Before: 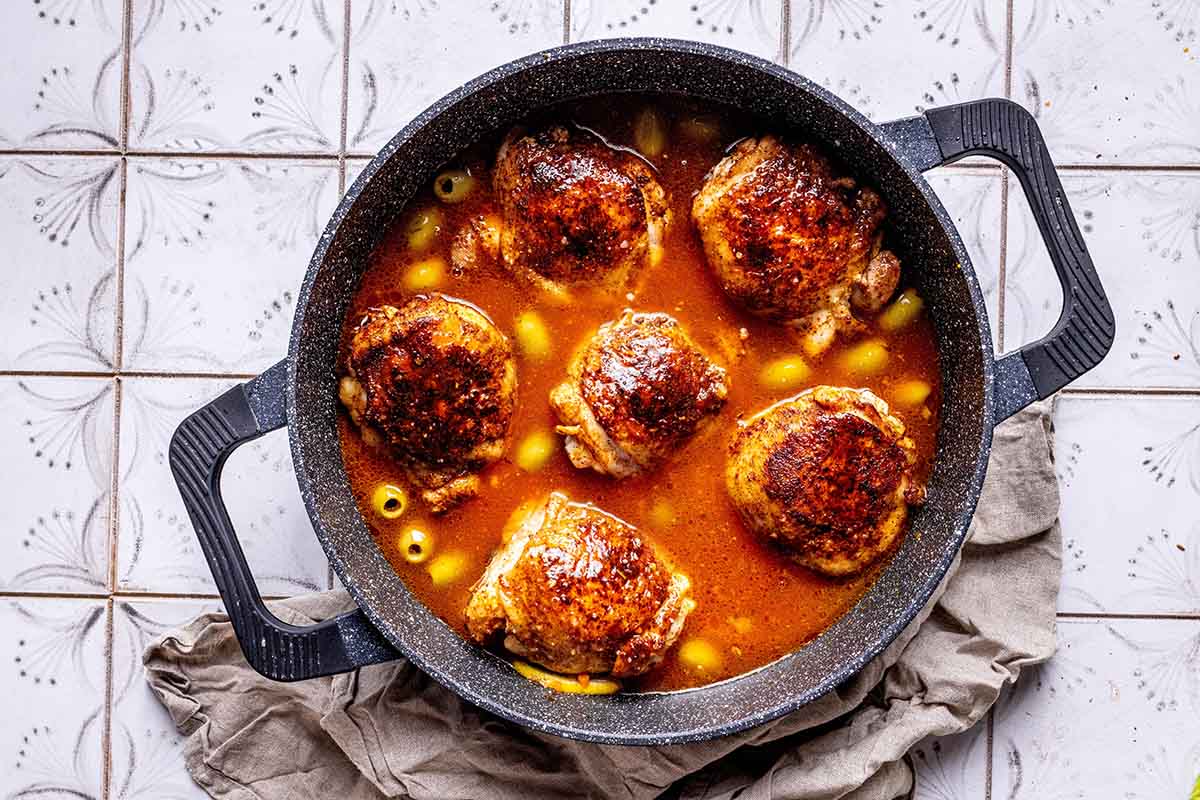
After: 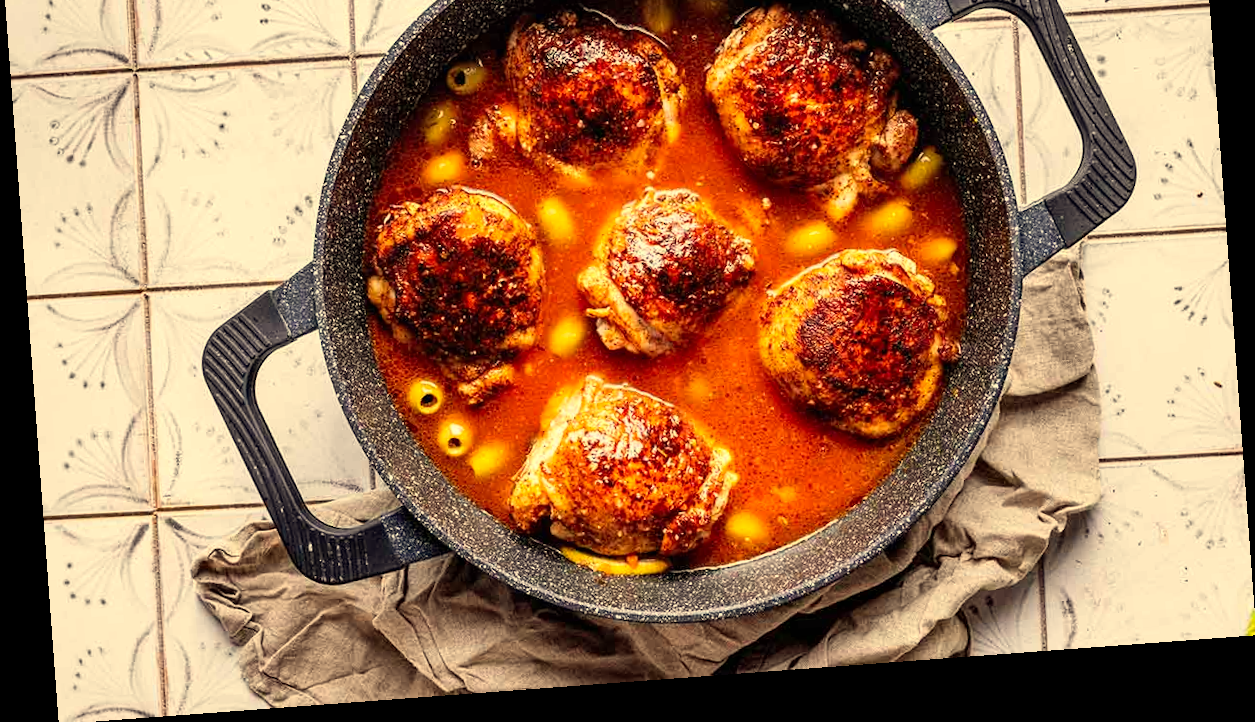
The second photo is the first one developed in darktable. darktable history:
rotate and perspective: rotation -4.25°, automatic cropping off
contrast brightness saturation: contrast 0.1, brightness 0.03, saturation 0.09
white balance: red 1.08, blue 0.791
crop and rotate: top 18.507%
